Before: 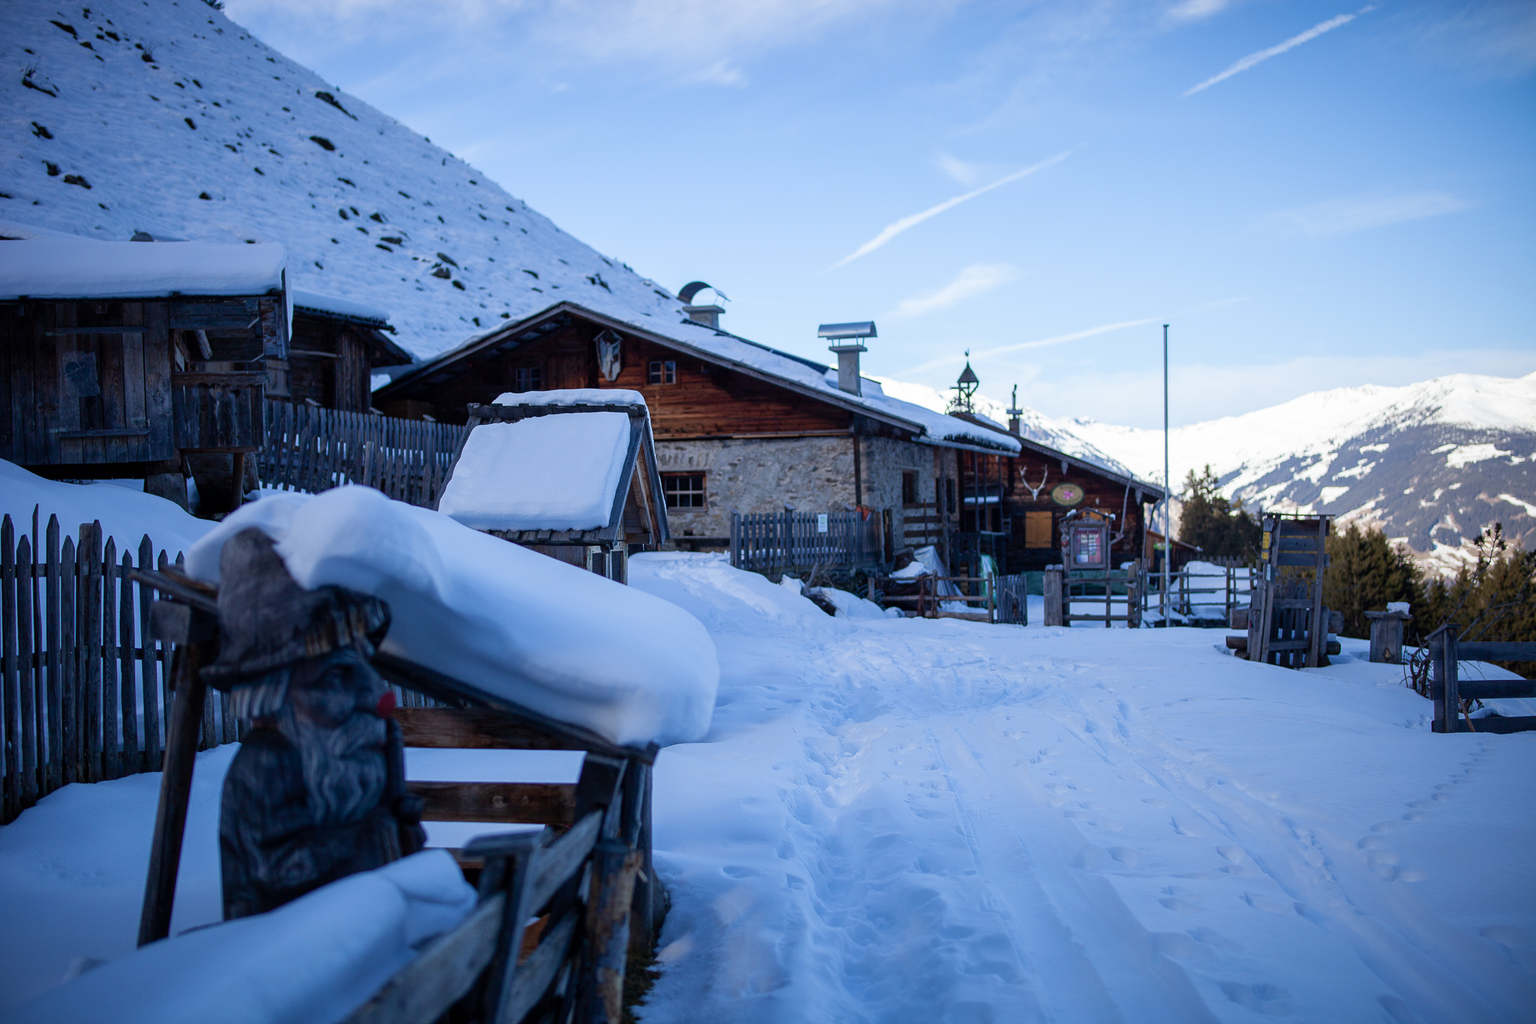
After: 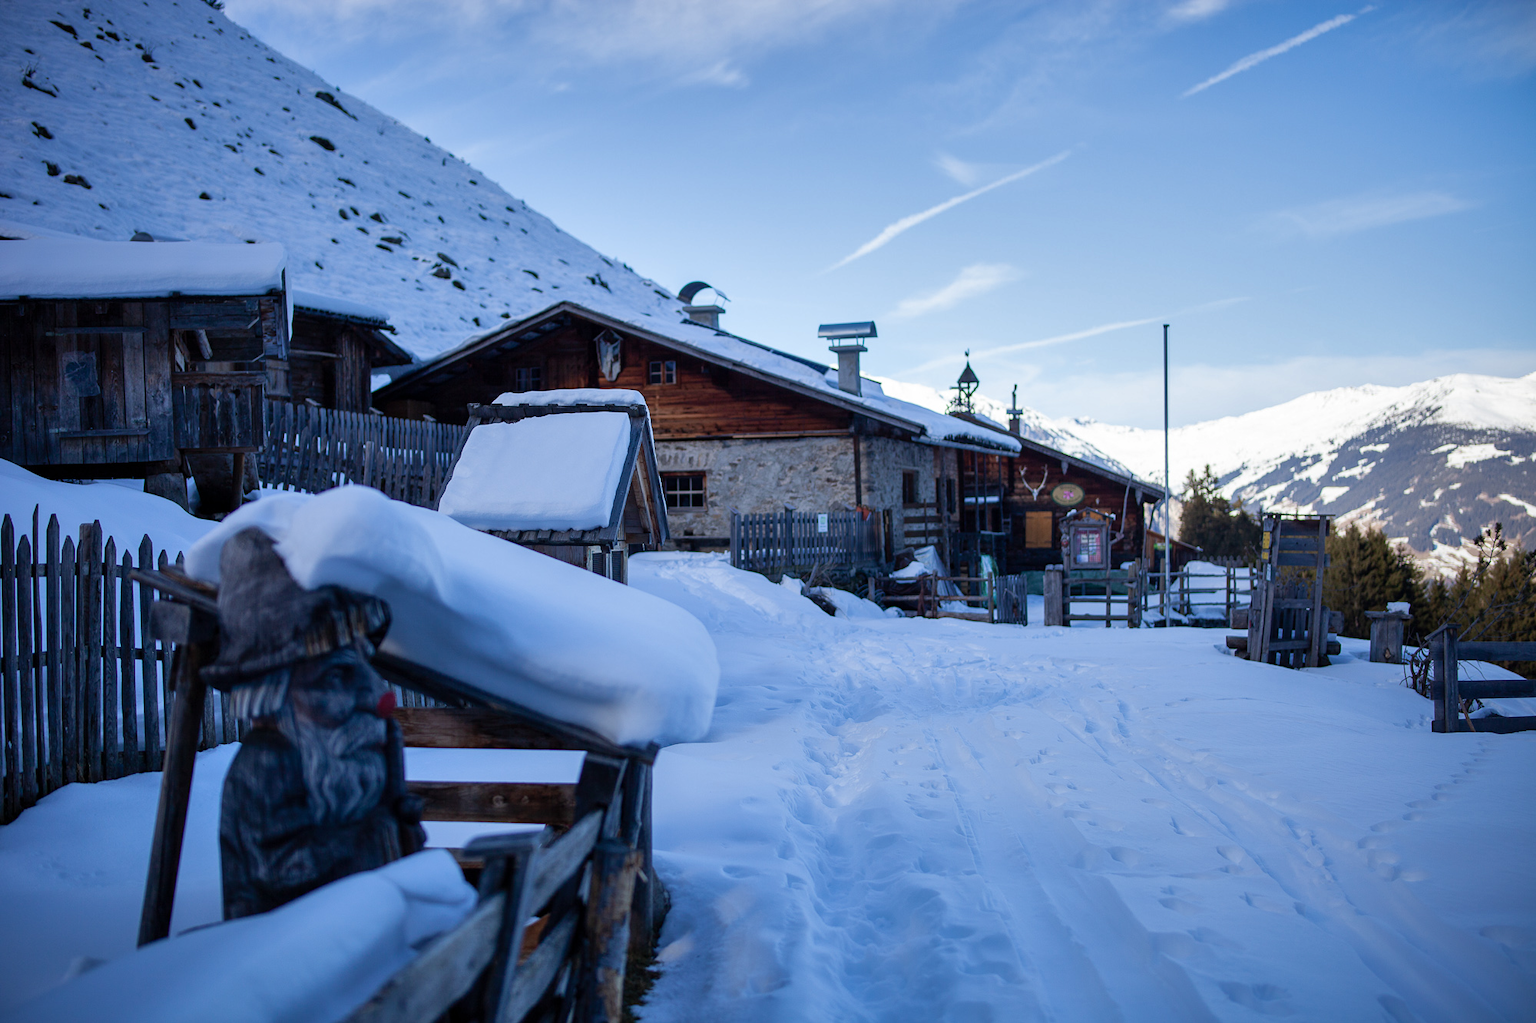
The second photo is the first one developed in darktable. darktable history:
shadows and highlights: shadows 39.38, highlights -53.47, highlights color adjustment 40%, low approximation 0.01, soften with gaussian
